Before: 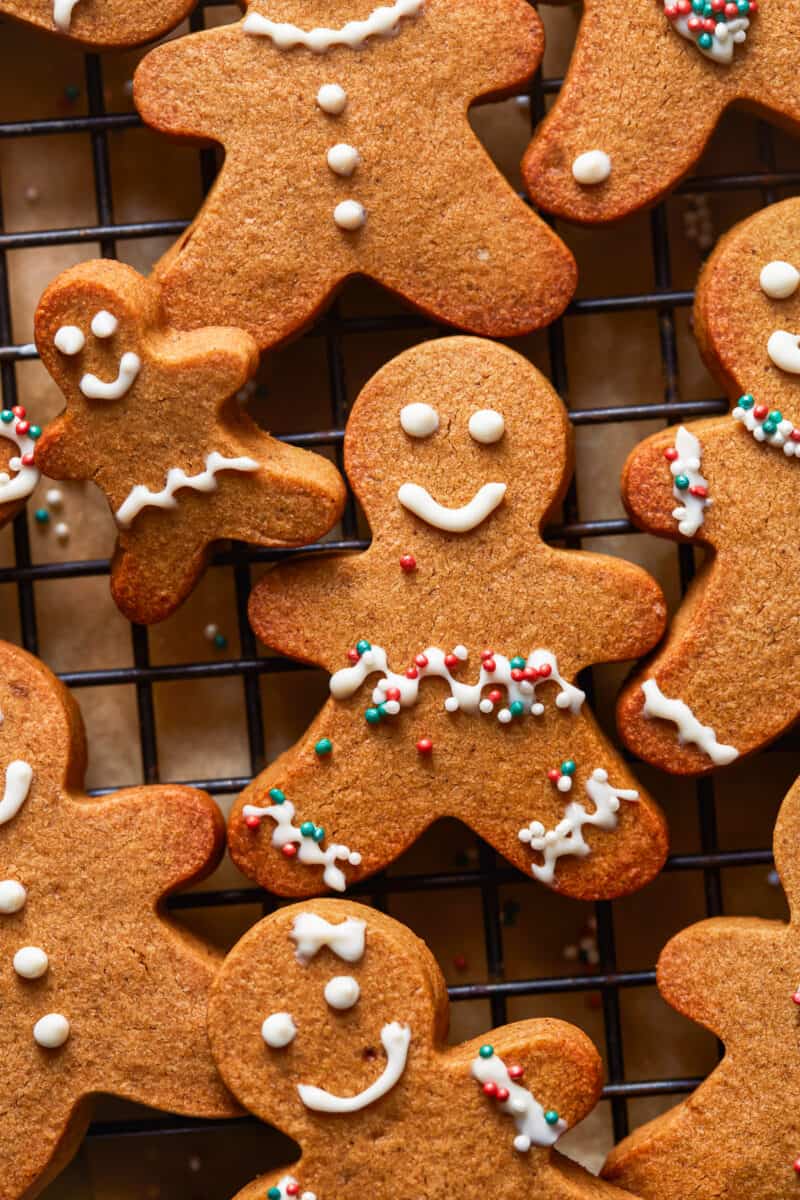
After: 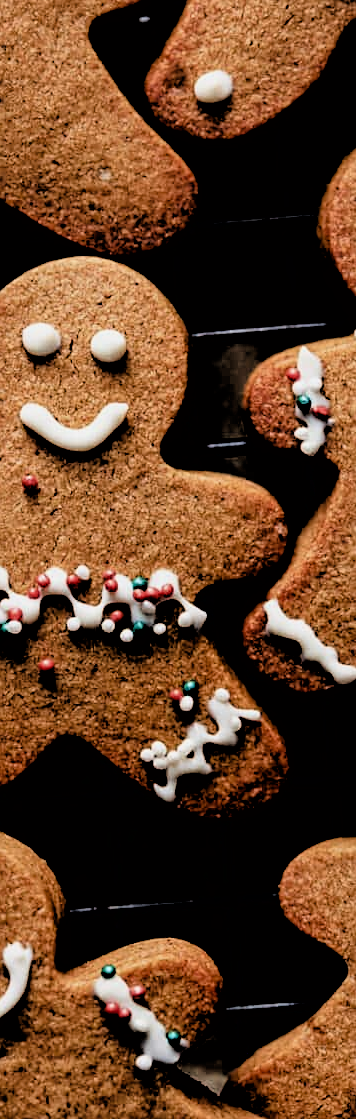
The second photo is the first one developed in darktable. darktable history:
crop: left 47.369%, top 6.726%, right 8.099%
exposure: black level correction 0, exposure -0.798 EV, compensate highlight preservation false
sharpen: amount 0.212
filmic rgb: black relative exposure -1.14 EV, white relative exposure 2.11 EV, hardness 1.52, contrast 2.24, color science v6 (2022)
